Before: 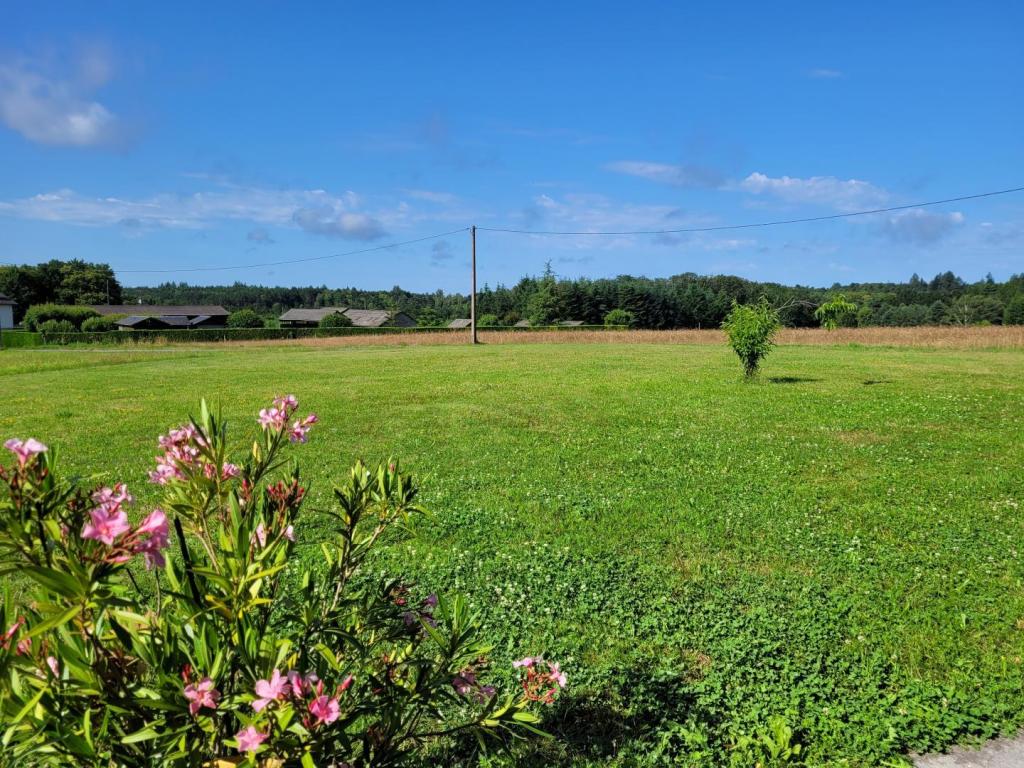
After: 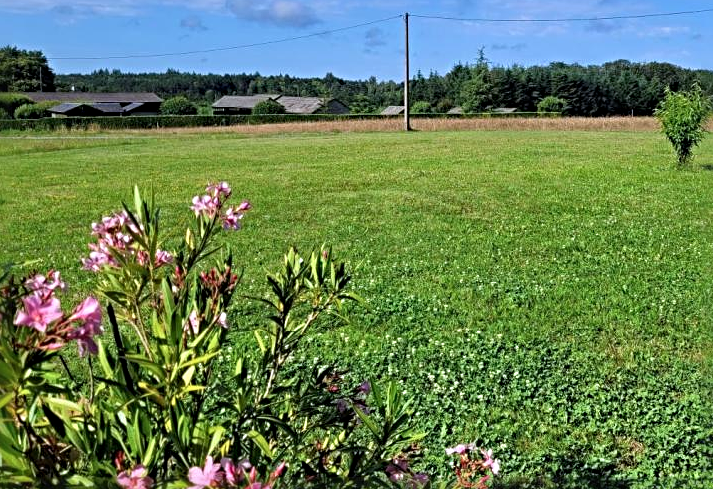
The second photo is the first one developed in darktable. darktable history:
sharpen: radius 4.876
crop: left 6.573%, top 27.828%, right 23.793%, bottom 8.41%
exposure: compensate highlight preservation false
color calibration: illuminant as shot in camera, x 0.358, y 0.373, temperature 4628.91 K
